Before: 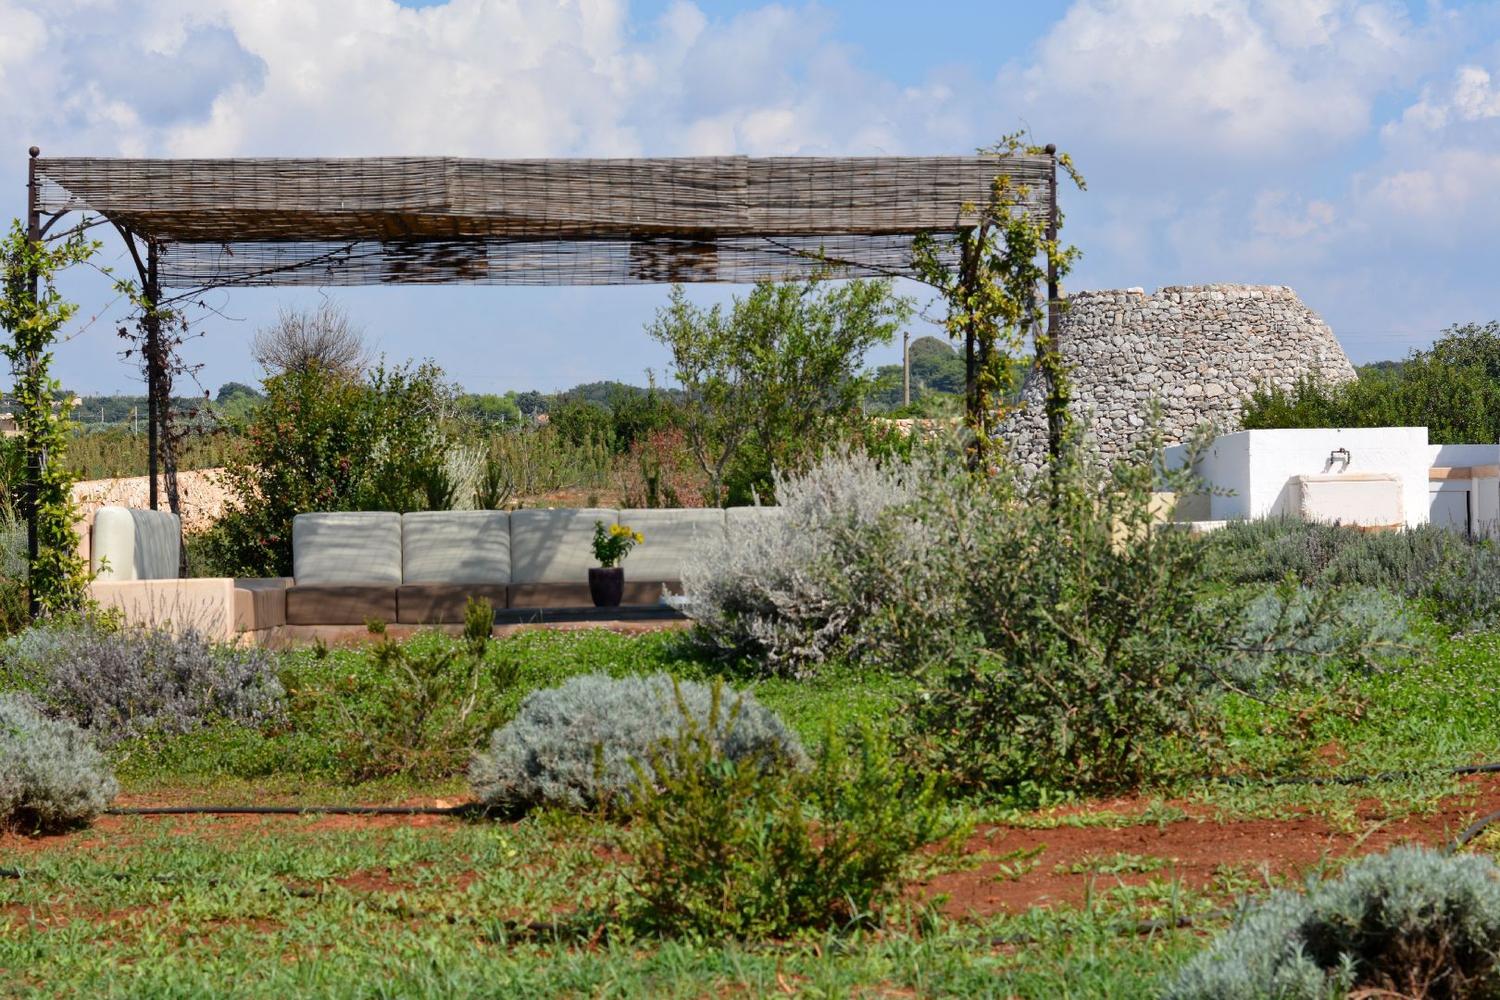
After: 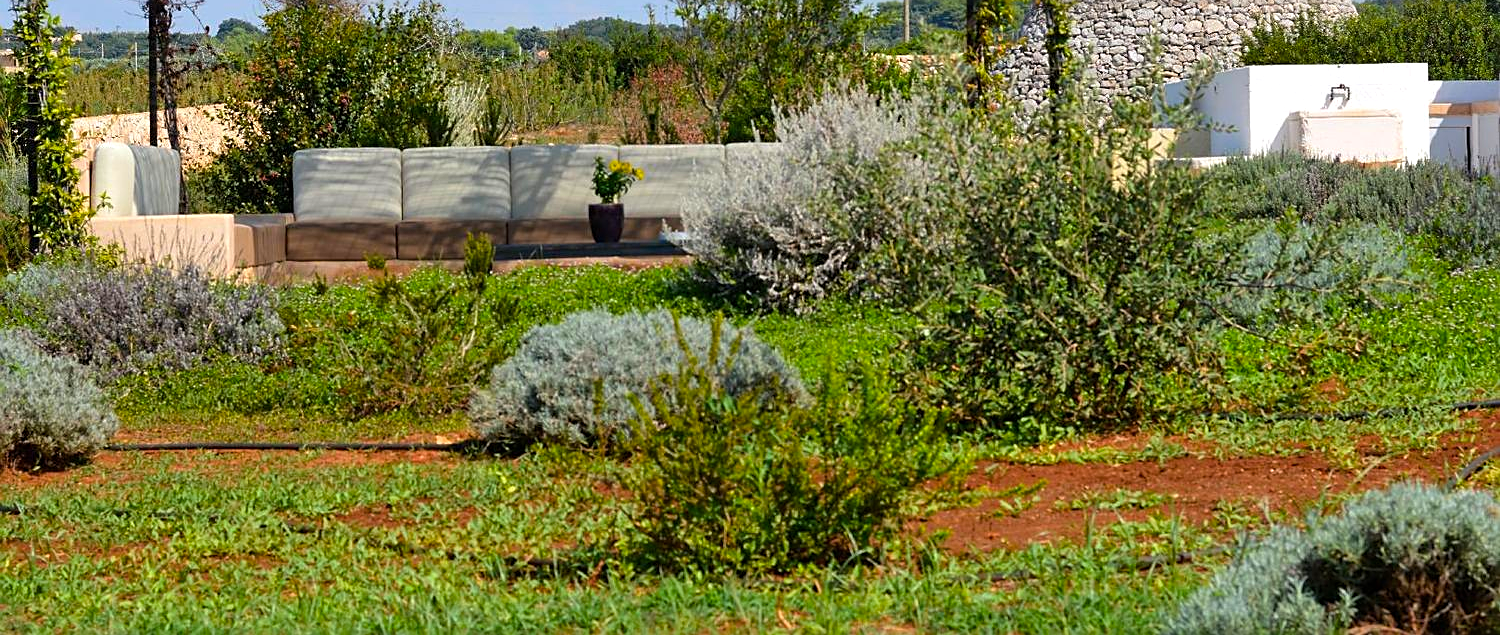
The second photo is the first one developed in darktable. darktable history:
crop and rotate: top 36.435%
sharpen: amount 0.575
levels: levels [0, 0.48, 0.961]
color balance rgb: global vibrance 42.74%
